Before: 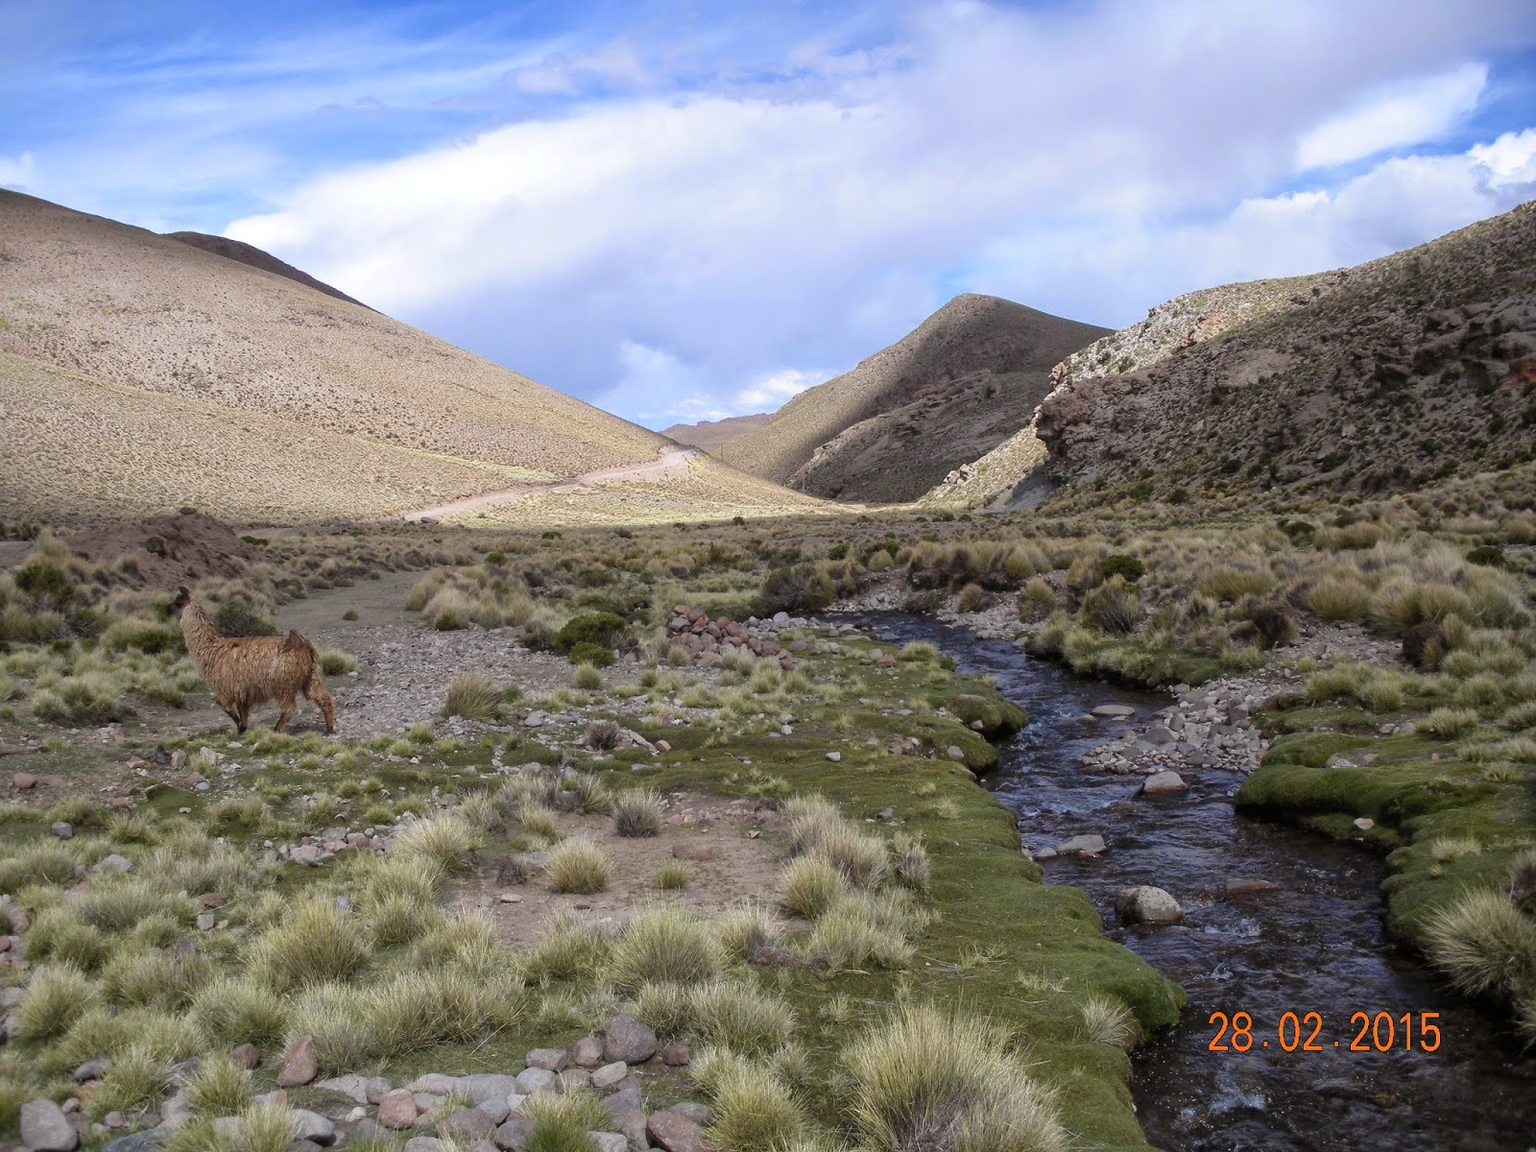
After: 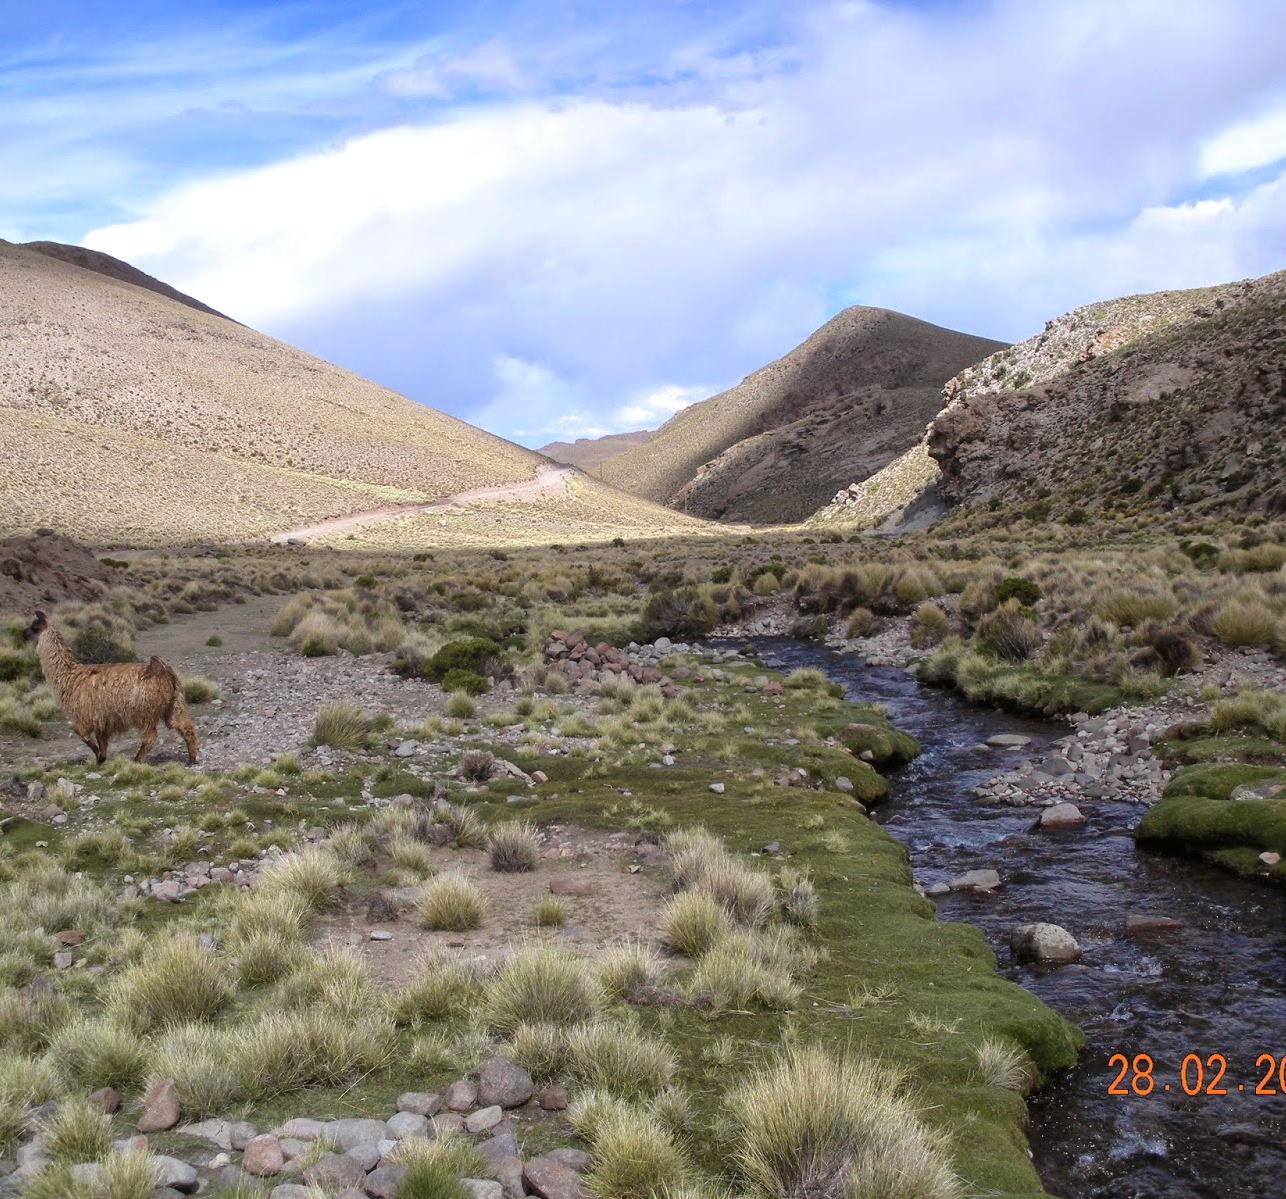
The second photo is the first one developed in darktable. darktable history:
levels: white 99.9%, levels [0, 0.476, 0.951]
crop and rotate: left 9.477%, right 10.132%
